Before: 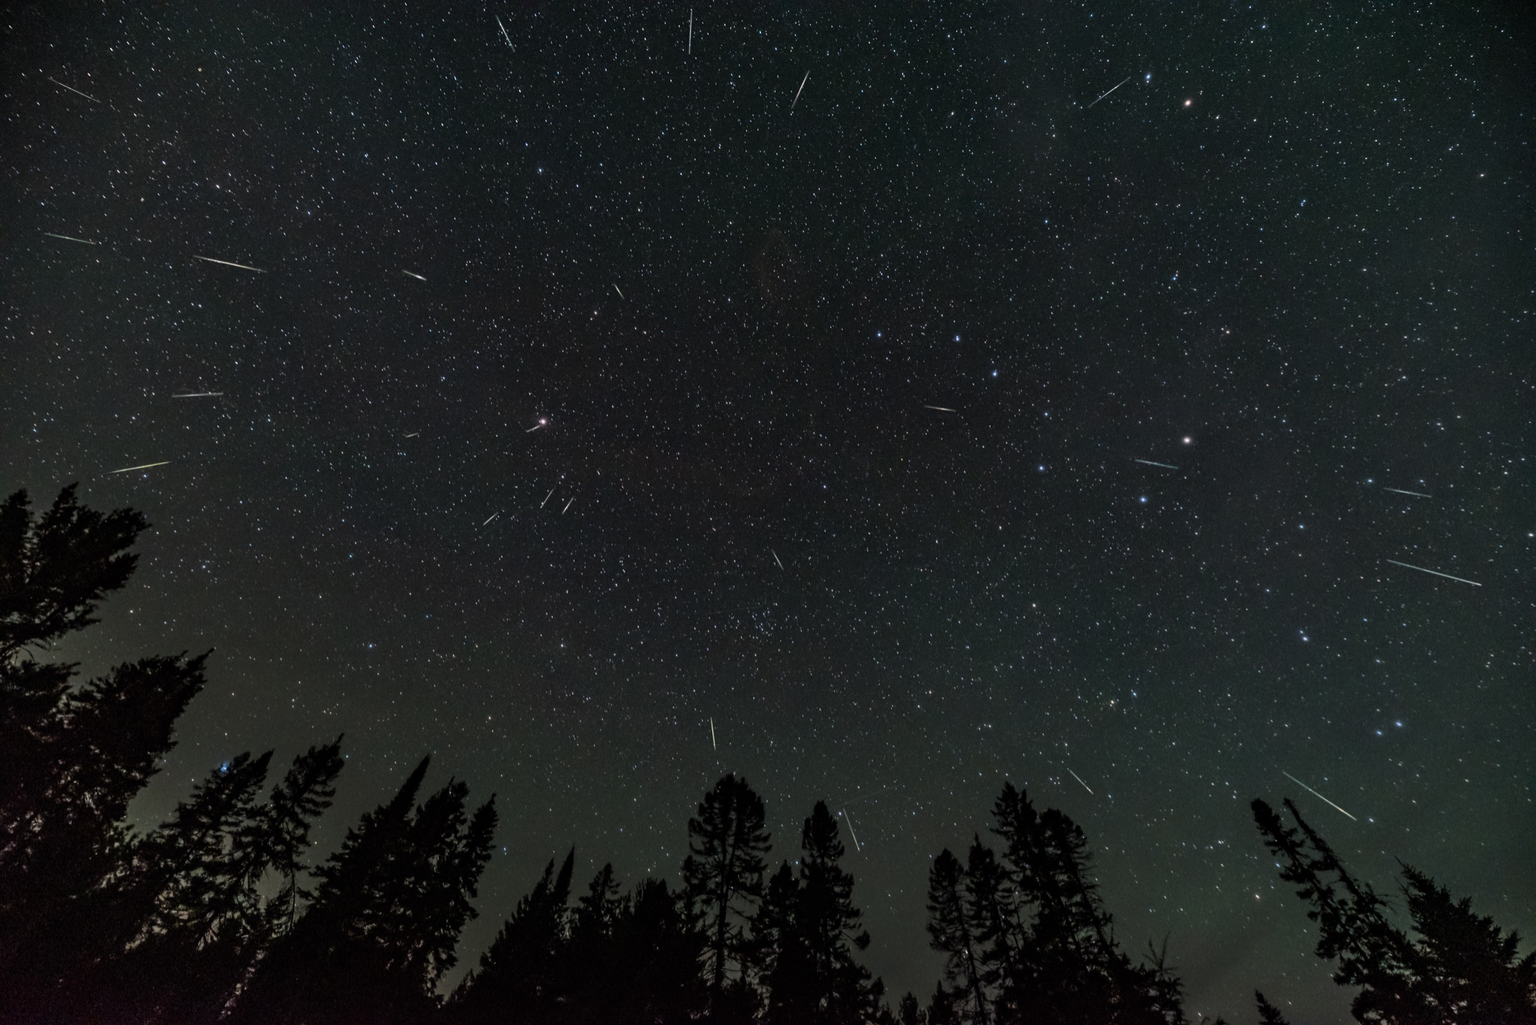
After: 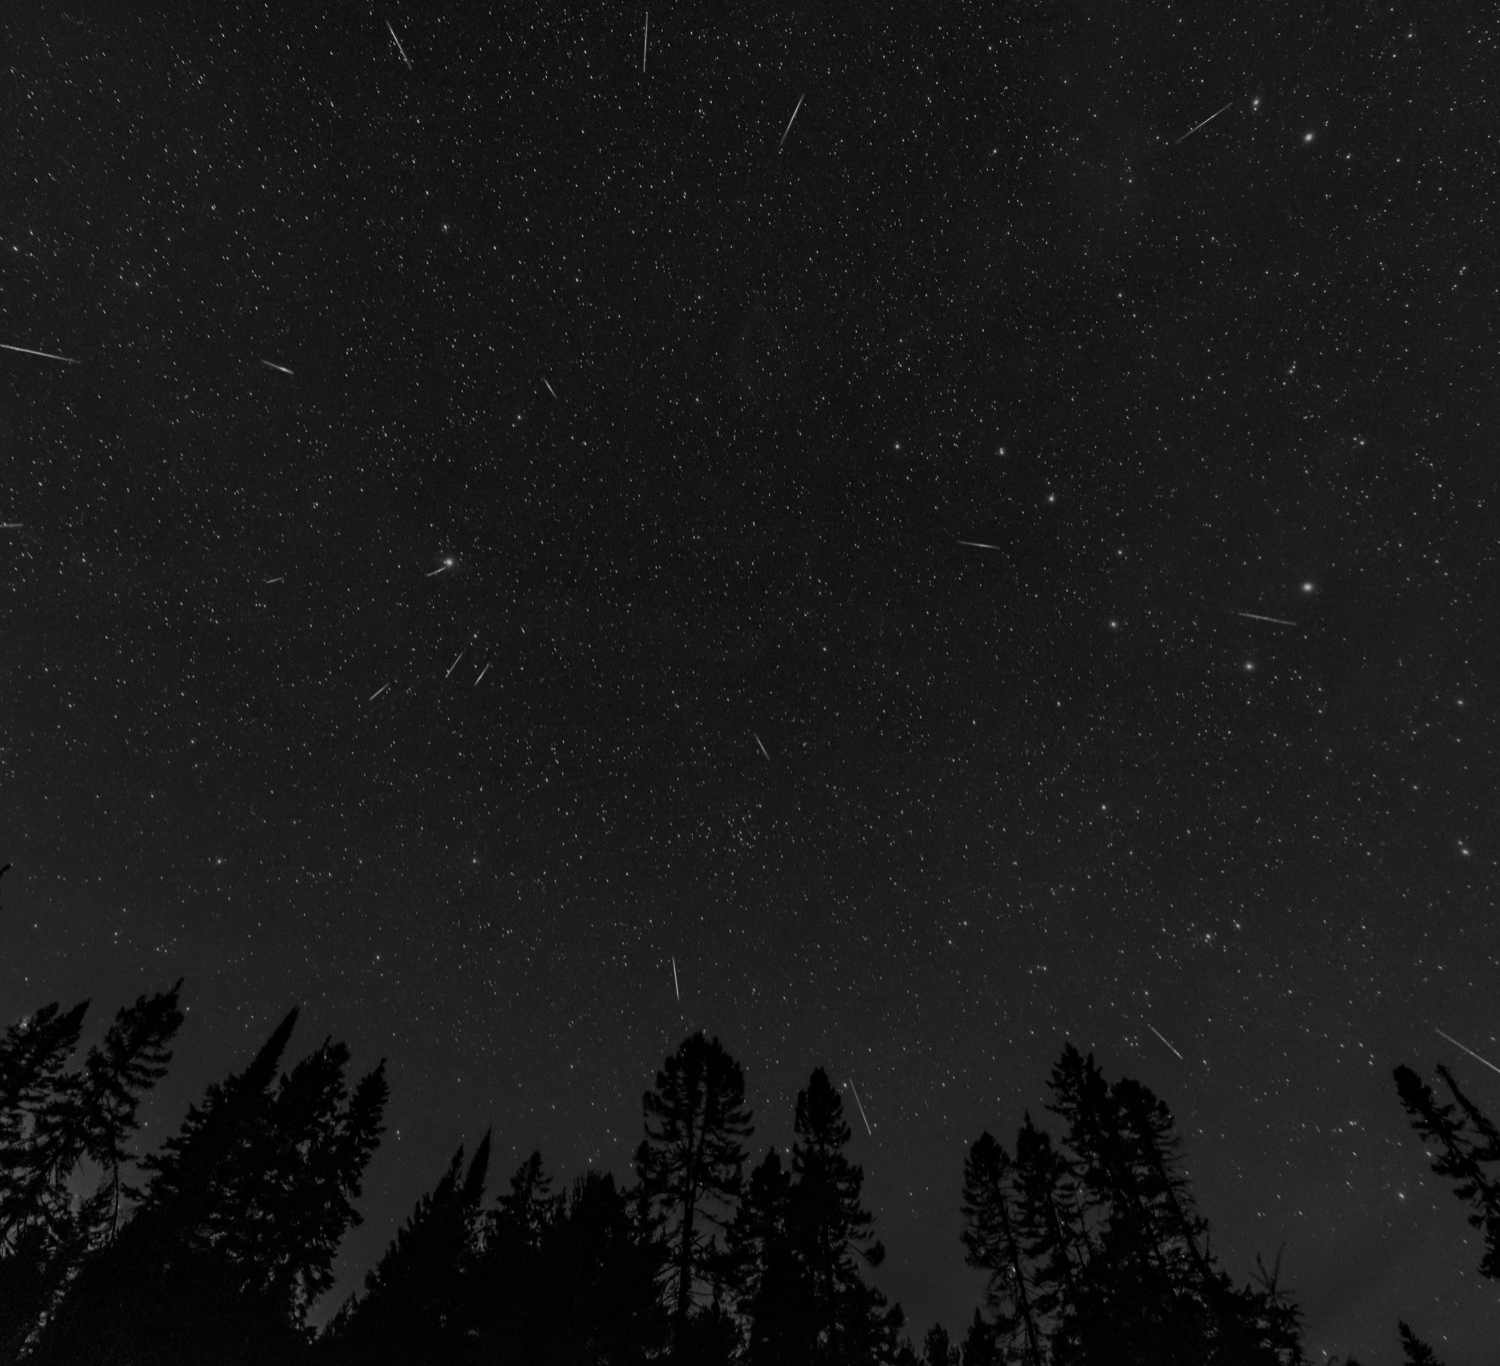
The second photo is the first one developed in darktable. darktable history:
crop: left 13.443%, right 13.31%
monochrome: a 79.32, b 81.83, size 1.1
